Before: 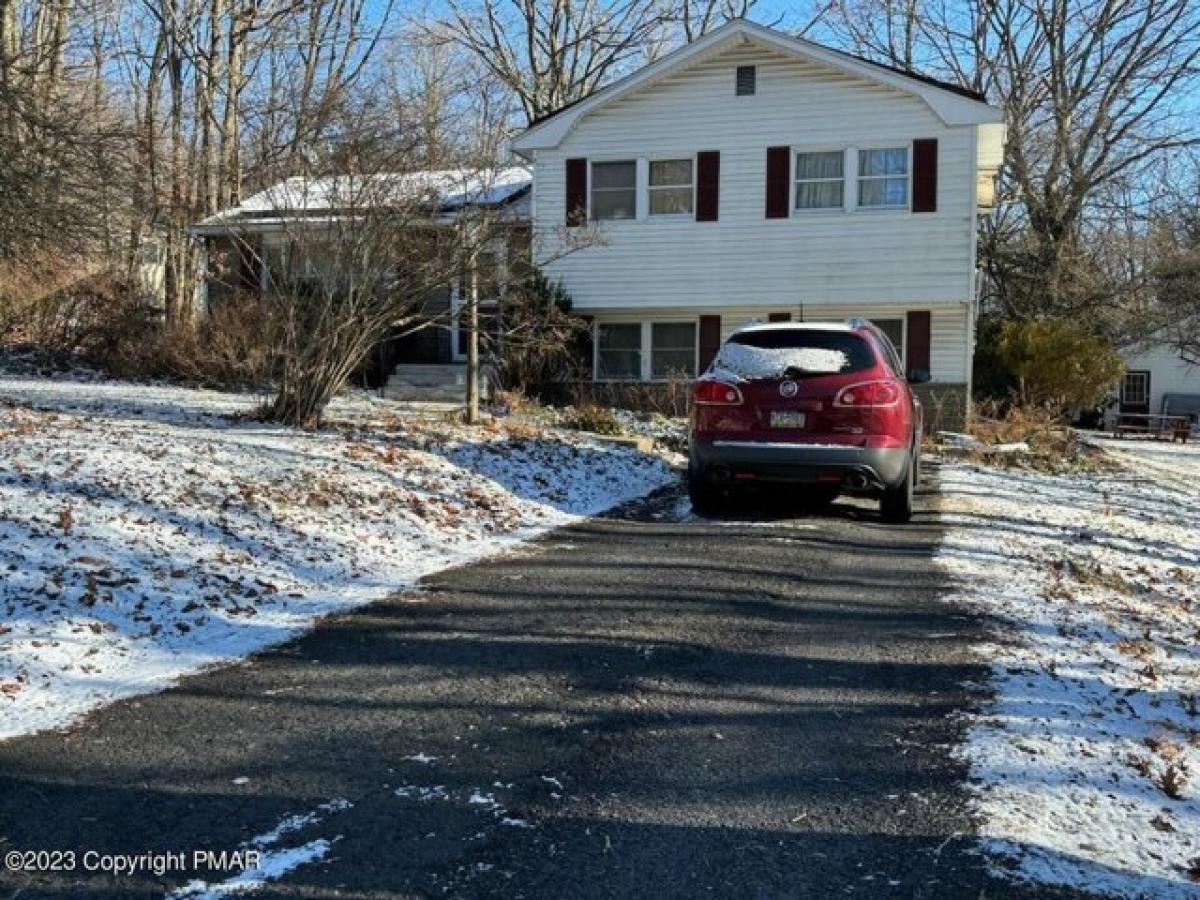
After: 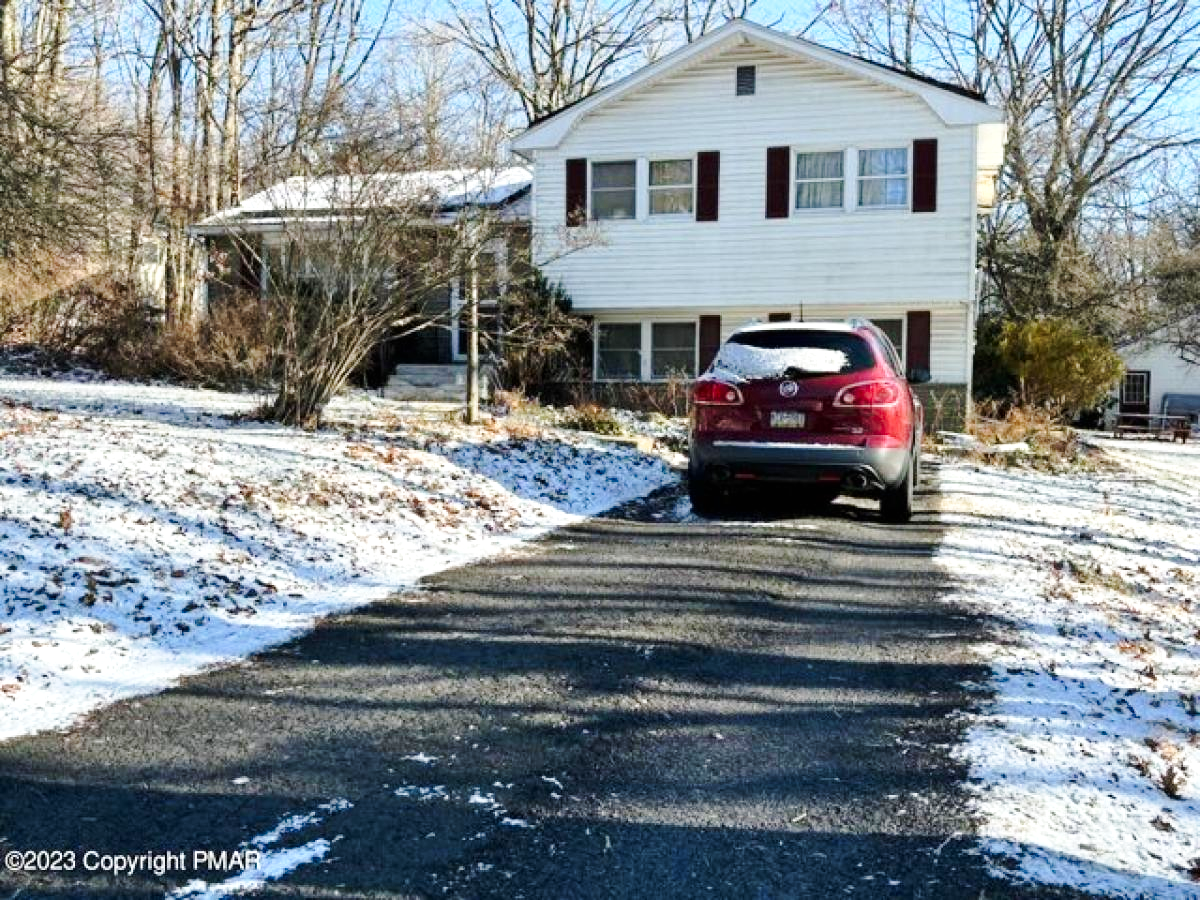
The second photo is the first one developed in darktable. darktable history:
exposure: black level correction 0, exposure 0.693 EV, compensate highlight preservation false
tone curve: curves: ch0 [(0, 0) (0.035, 0.017) (0.131, 0.108) (0.279, 0.279) (0.476, 0.554) (0.617, 0.693) (0.704, 0.77) (0.801, 0.854) (0.895, 0.927) (1, 0.976)]; ch1 [(0, 0) (0.318, 0.278) (0.444, 0.427) (0.493, 0.493) (0.537, 0.547) (0.594, 0.616) (0.746, 0.764) (1, 1)]; ch2 [(0, 0) (0.316, 0.292) (0.381, 0.37) (0.423, 0.448) (0.476, 0.482) (0.502, 0.498) (0.529, 0.532) (0.583, 0.608) (0.639, 0.657) (0.7, 0.7) (0.861, 0.808) (1, 0.951)], preserve colors none
